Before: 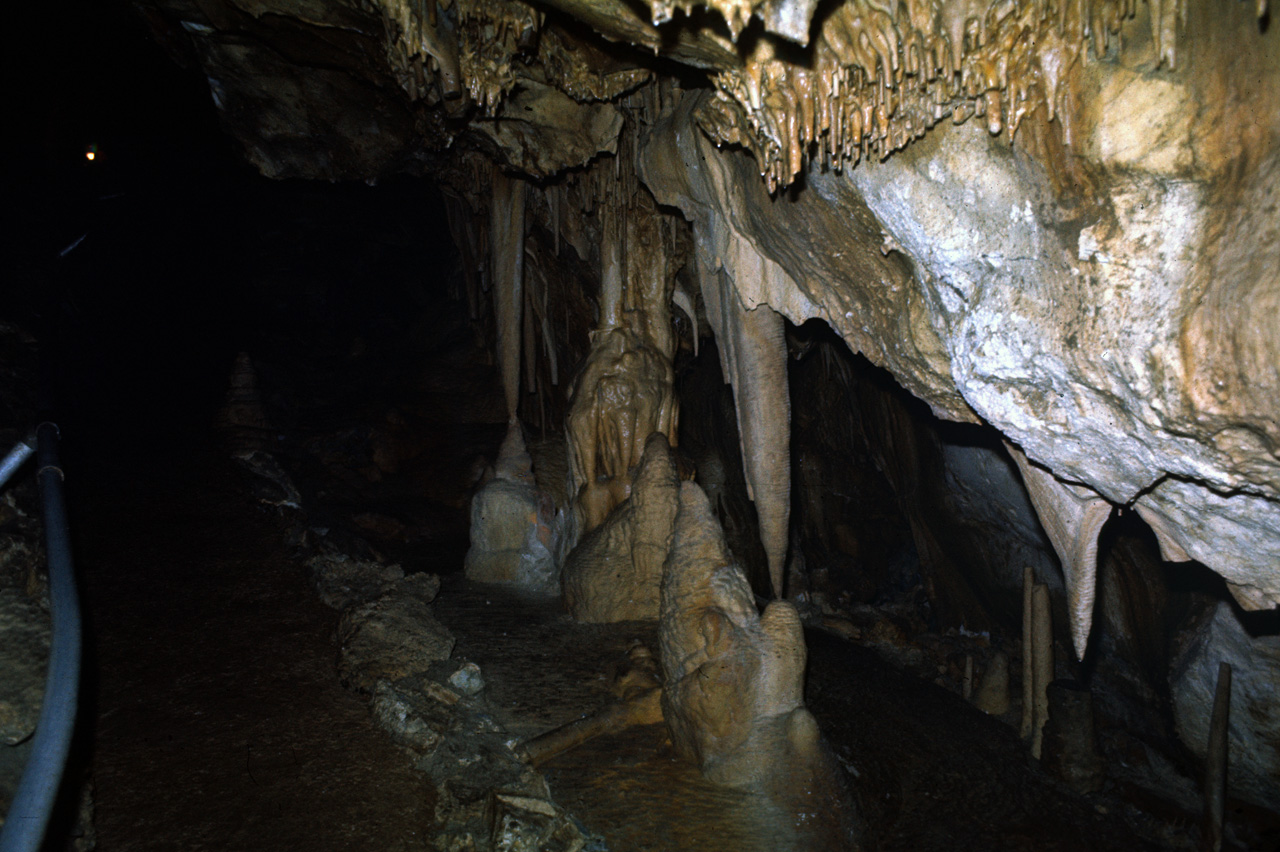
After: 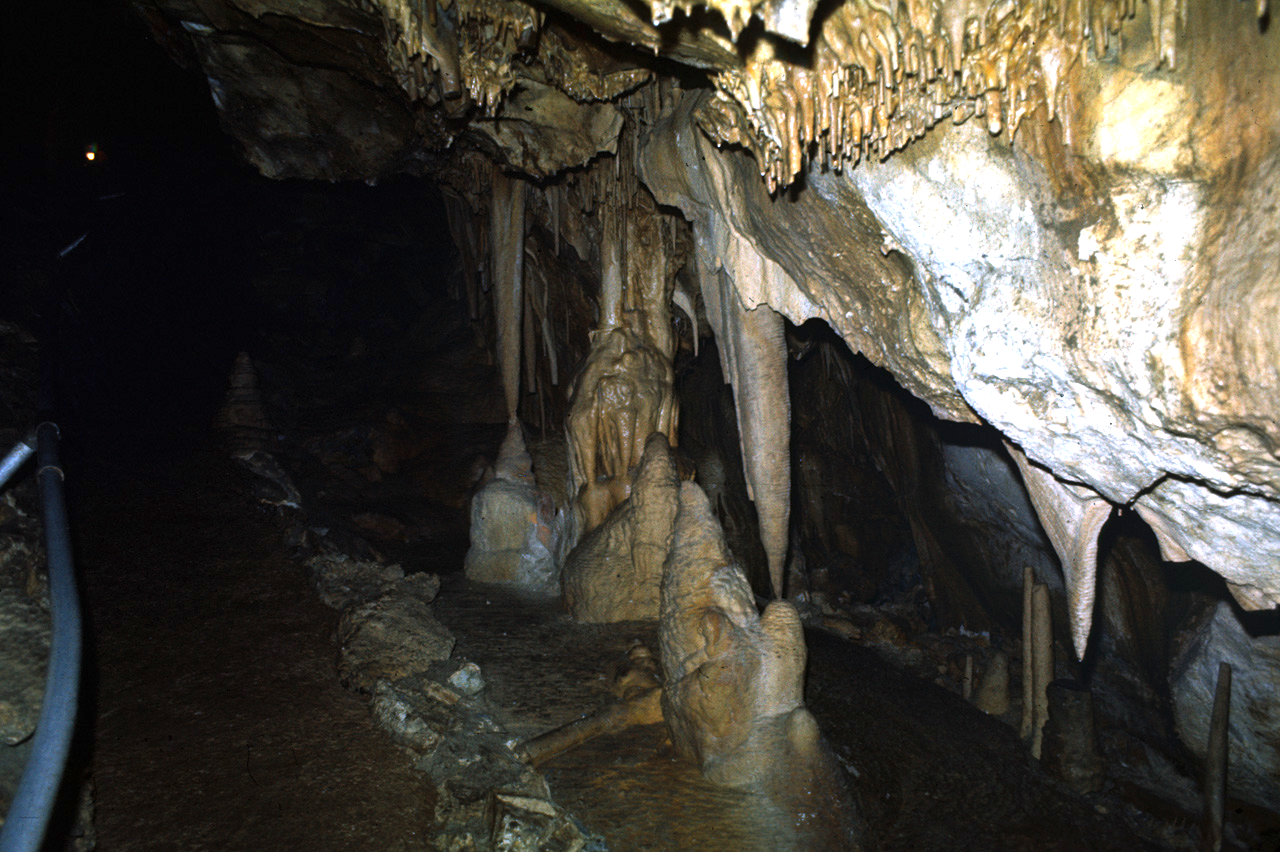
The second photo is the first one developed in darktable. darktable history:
exposure: black level correction 0, exposure 0.894 EV, compensate highlight preservation false
